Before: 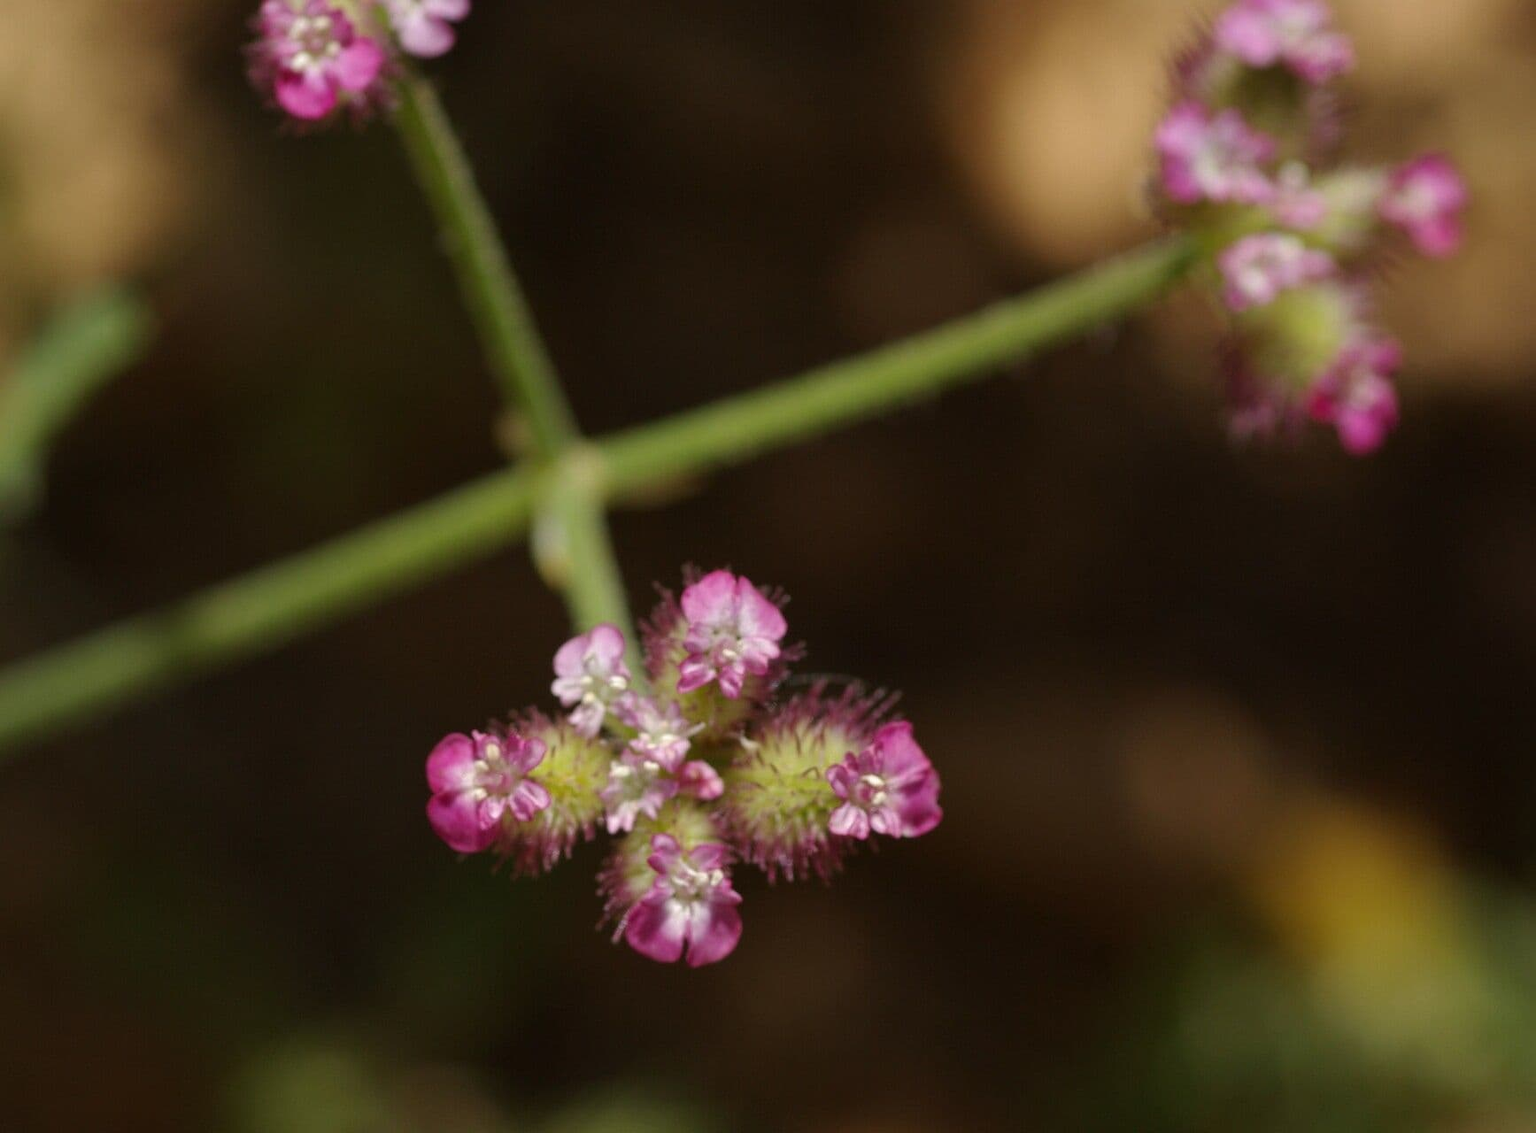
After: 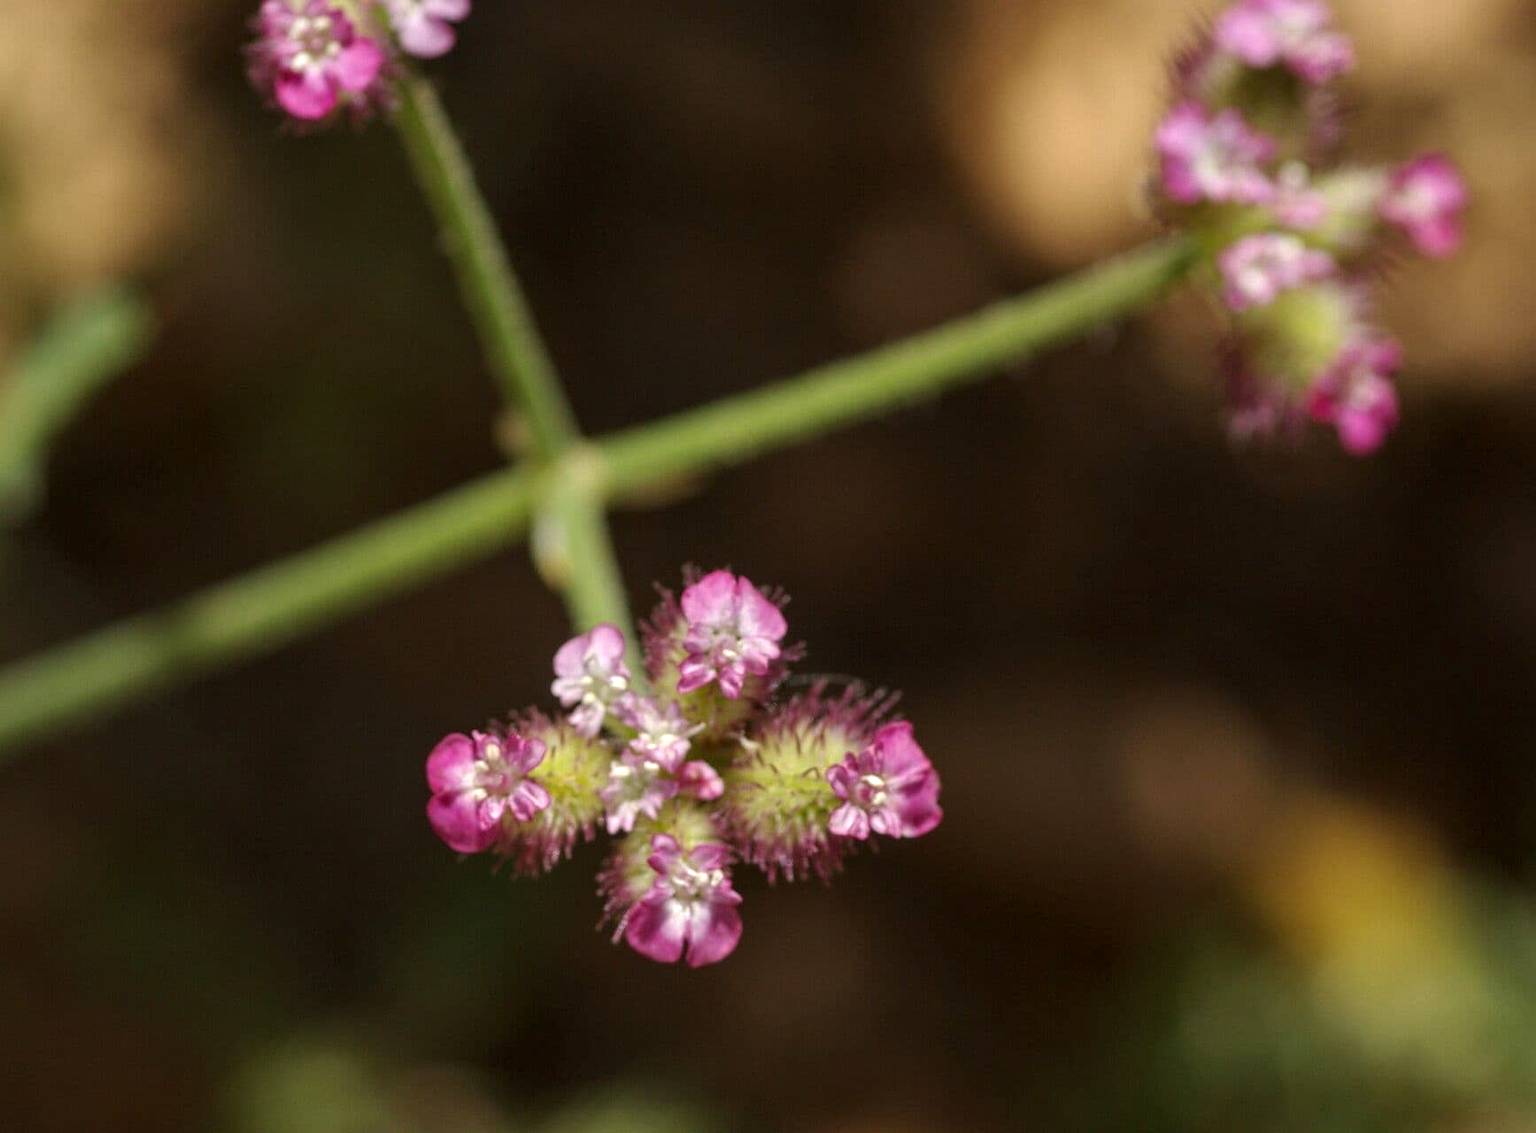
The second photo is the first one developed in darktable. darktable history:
local contrast: on, module defaults
exposure: exposure 0.29 EV, compensate highlight preservation false
